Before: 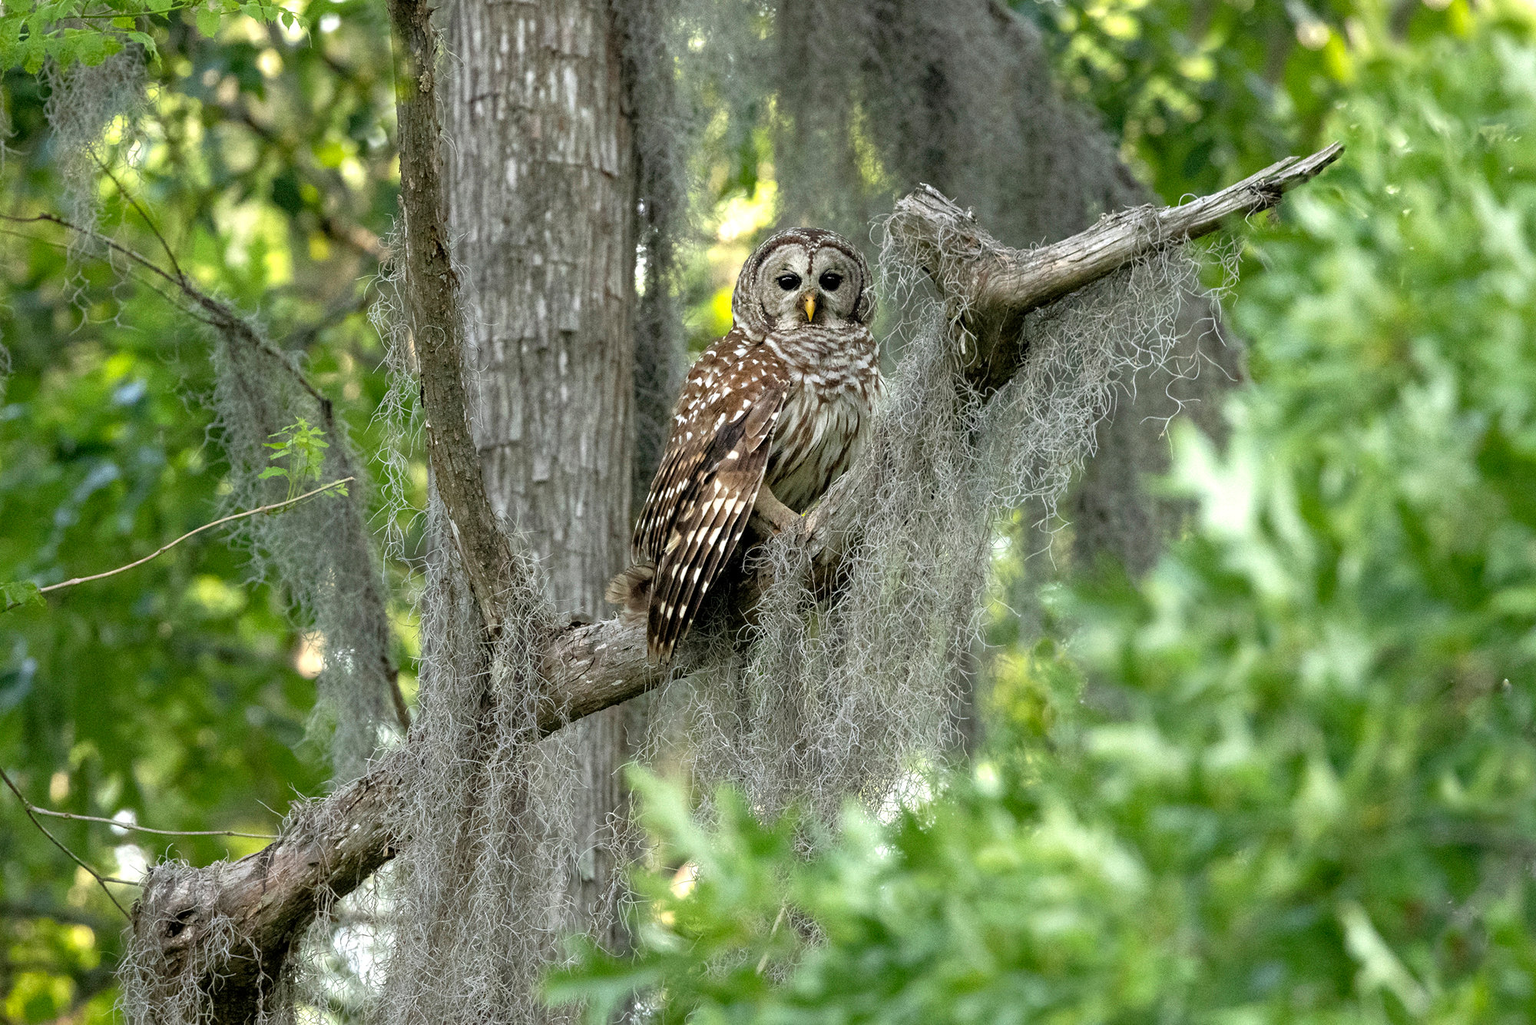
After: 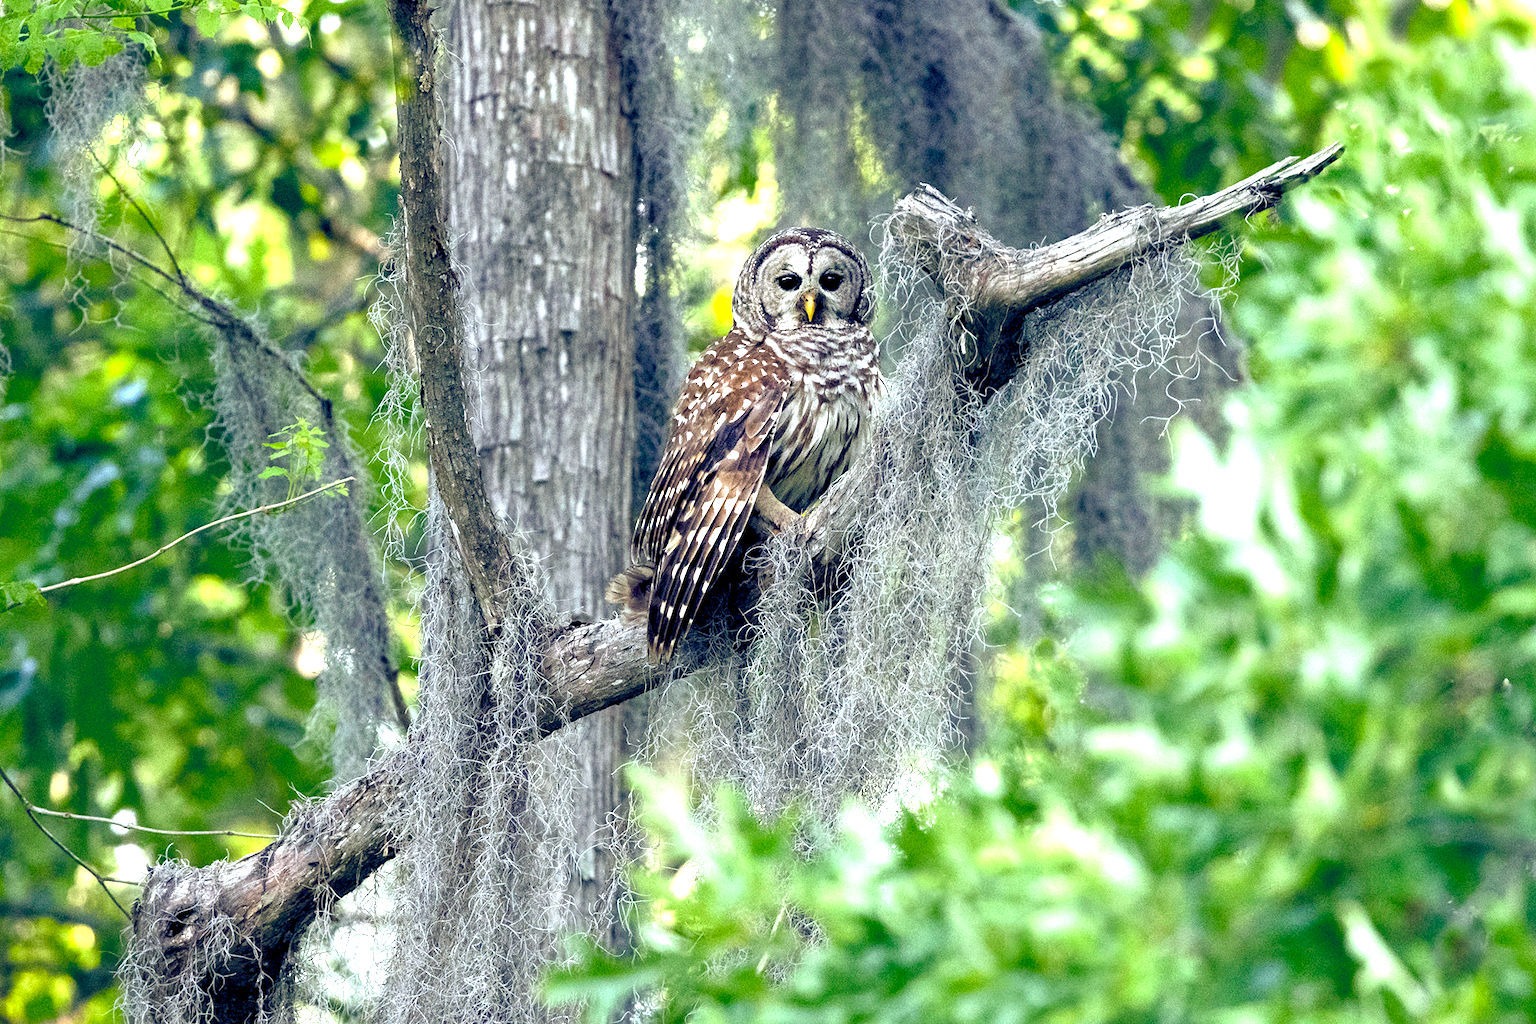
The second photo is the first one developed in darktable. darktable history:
exposure: black level correction 0, exposure 0.7 EV, compensate exposure bias true, compensate highlight preservation false
color balance rgb: shadows lift › luminance -41.13%, shadows lift › chroma 14.13%, shadows lift › hue 260°, power › luminance -3.76%, power › chroma 0.56%, power › hue 40.37°, highlights gain › luminance 16.81%, highlights gain › chroma 2.94%, highlights gain › hue 260°, global offset › luminance -0.29%, global offset › chroma 0.31%, global offset › hue 260°, perceptual saturation grading › global saturation 20%, perceptual saturation grading › highlights -13.92%, perceptual saturation grading › shadows 50%
